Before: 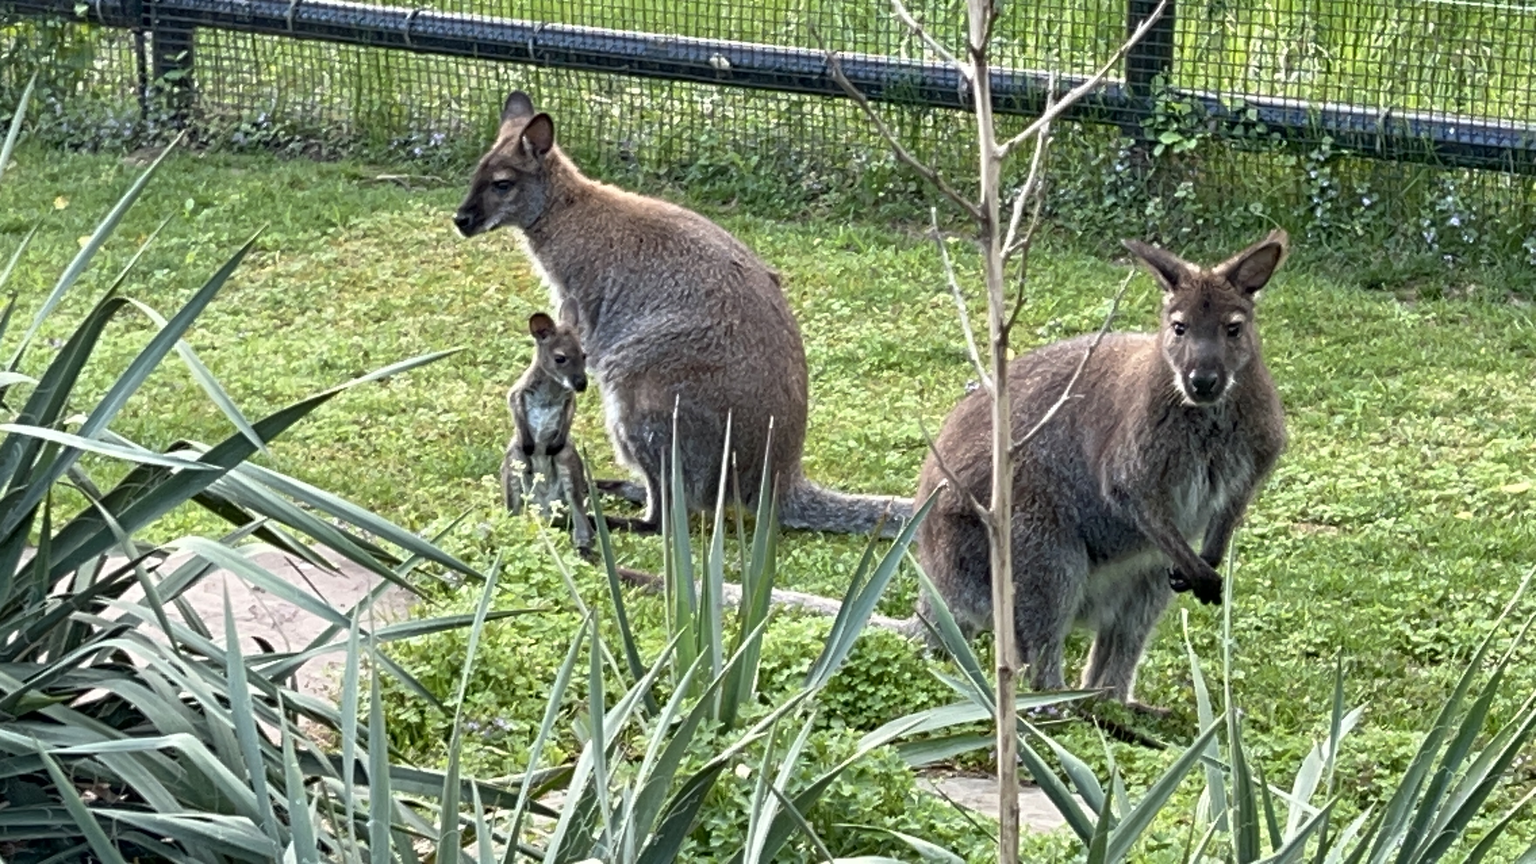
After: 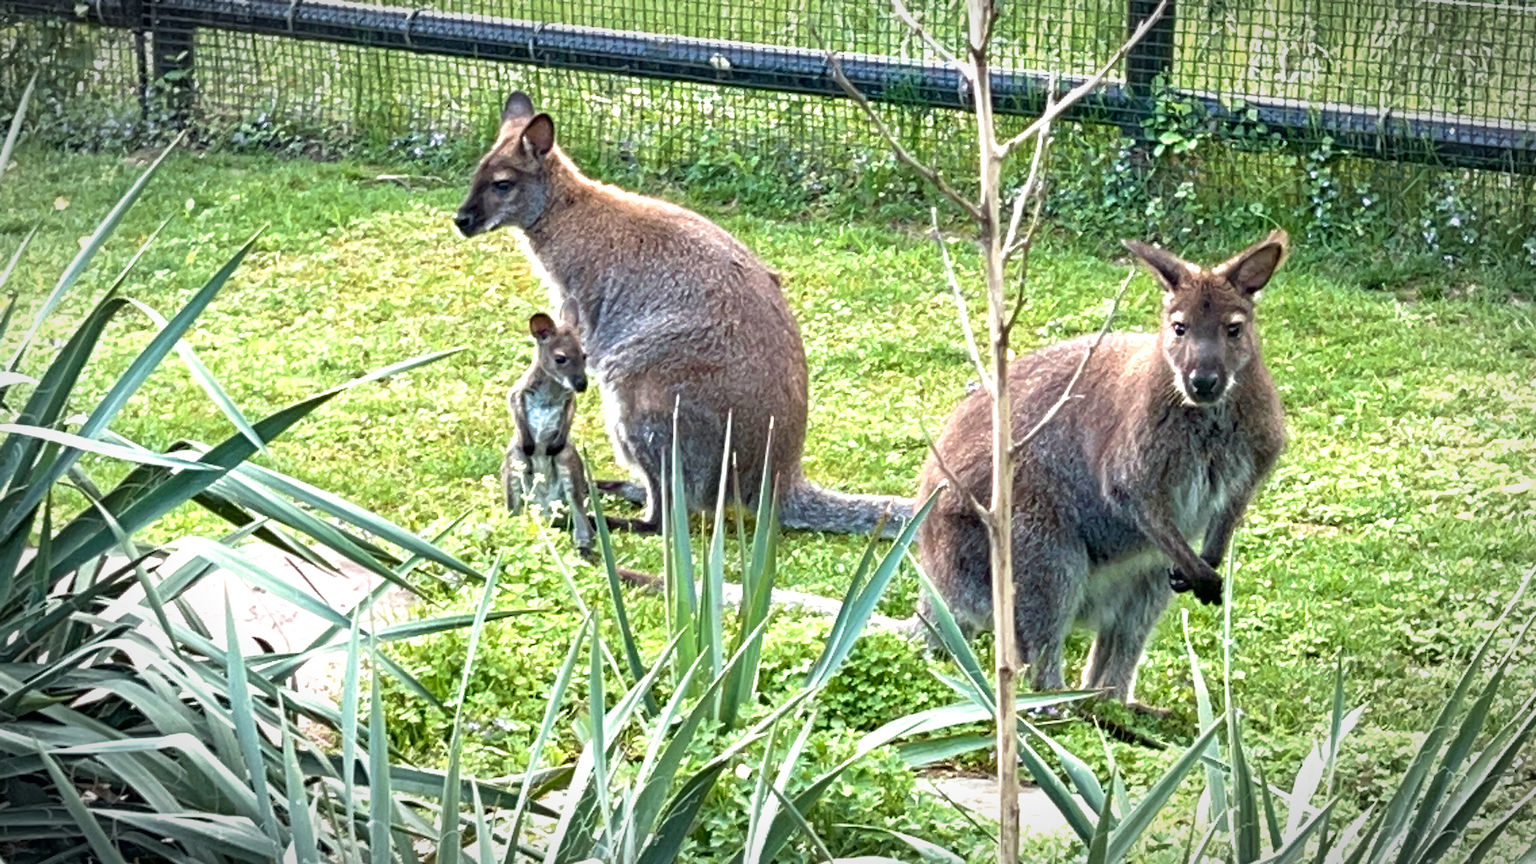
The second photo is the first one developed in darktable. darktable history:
vignetting: automatic ratio true
velvia: on, module defaults
exposure: black level correction 0, exposure 0.7 EV, compensate exposure bias true, compensate highlight preservation false
